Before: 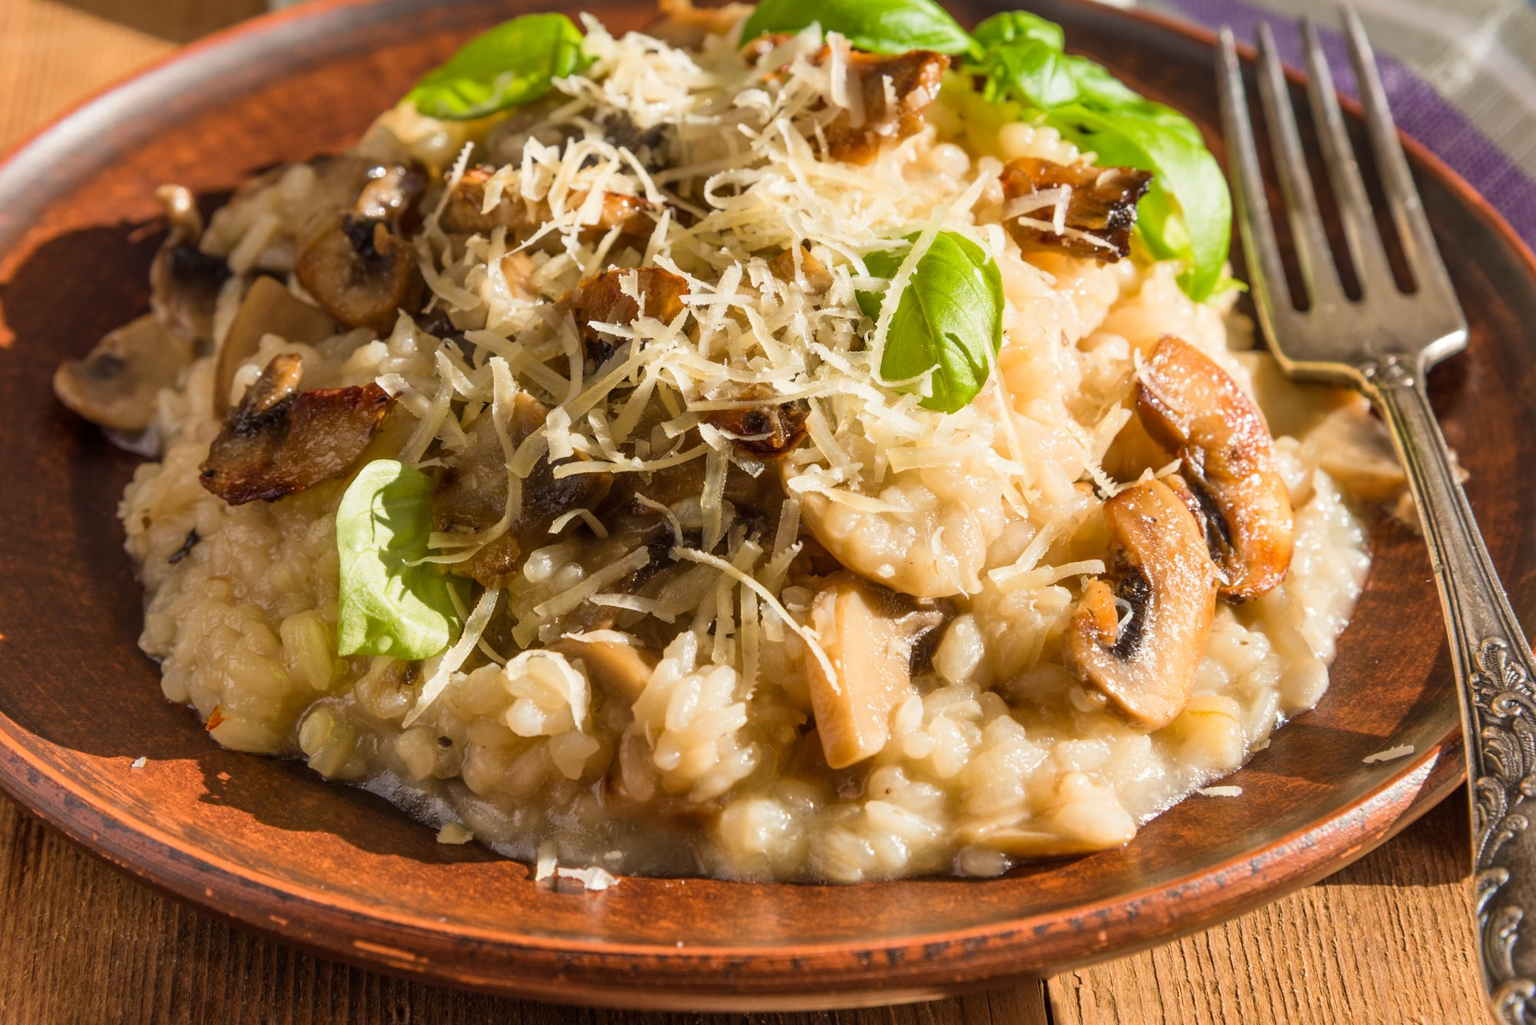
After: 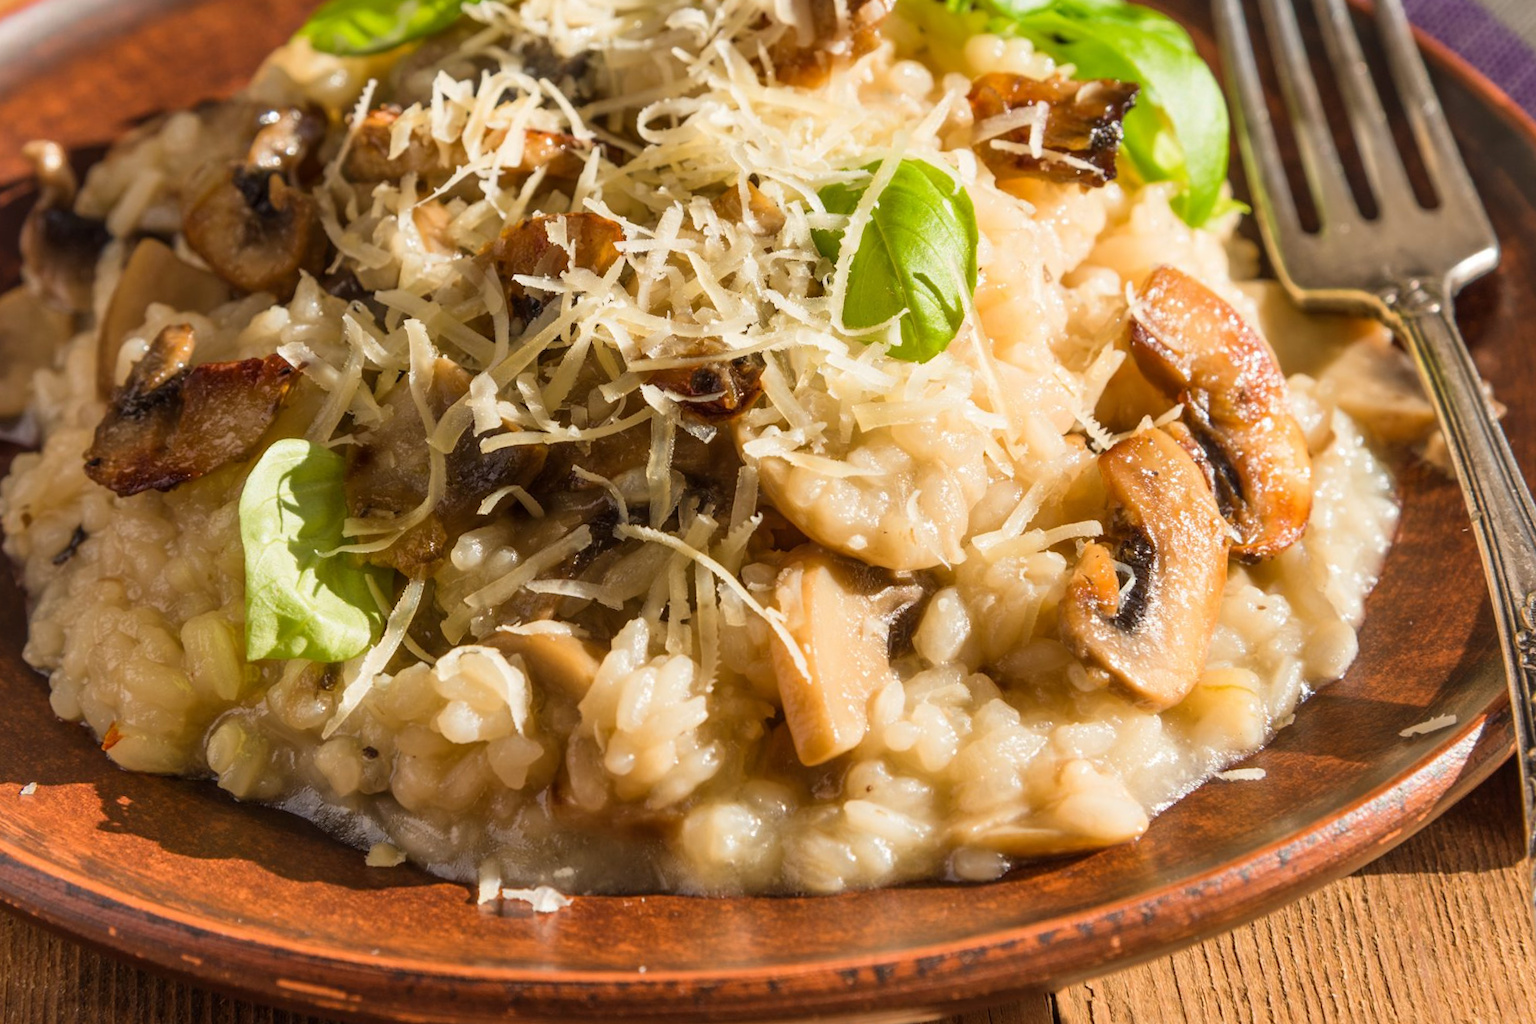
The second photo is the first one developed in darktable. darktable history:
crop and rotate: angle 2.2°, left 5.689%, top 5.721%
